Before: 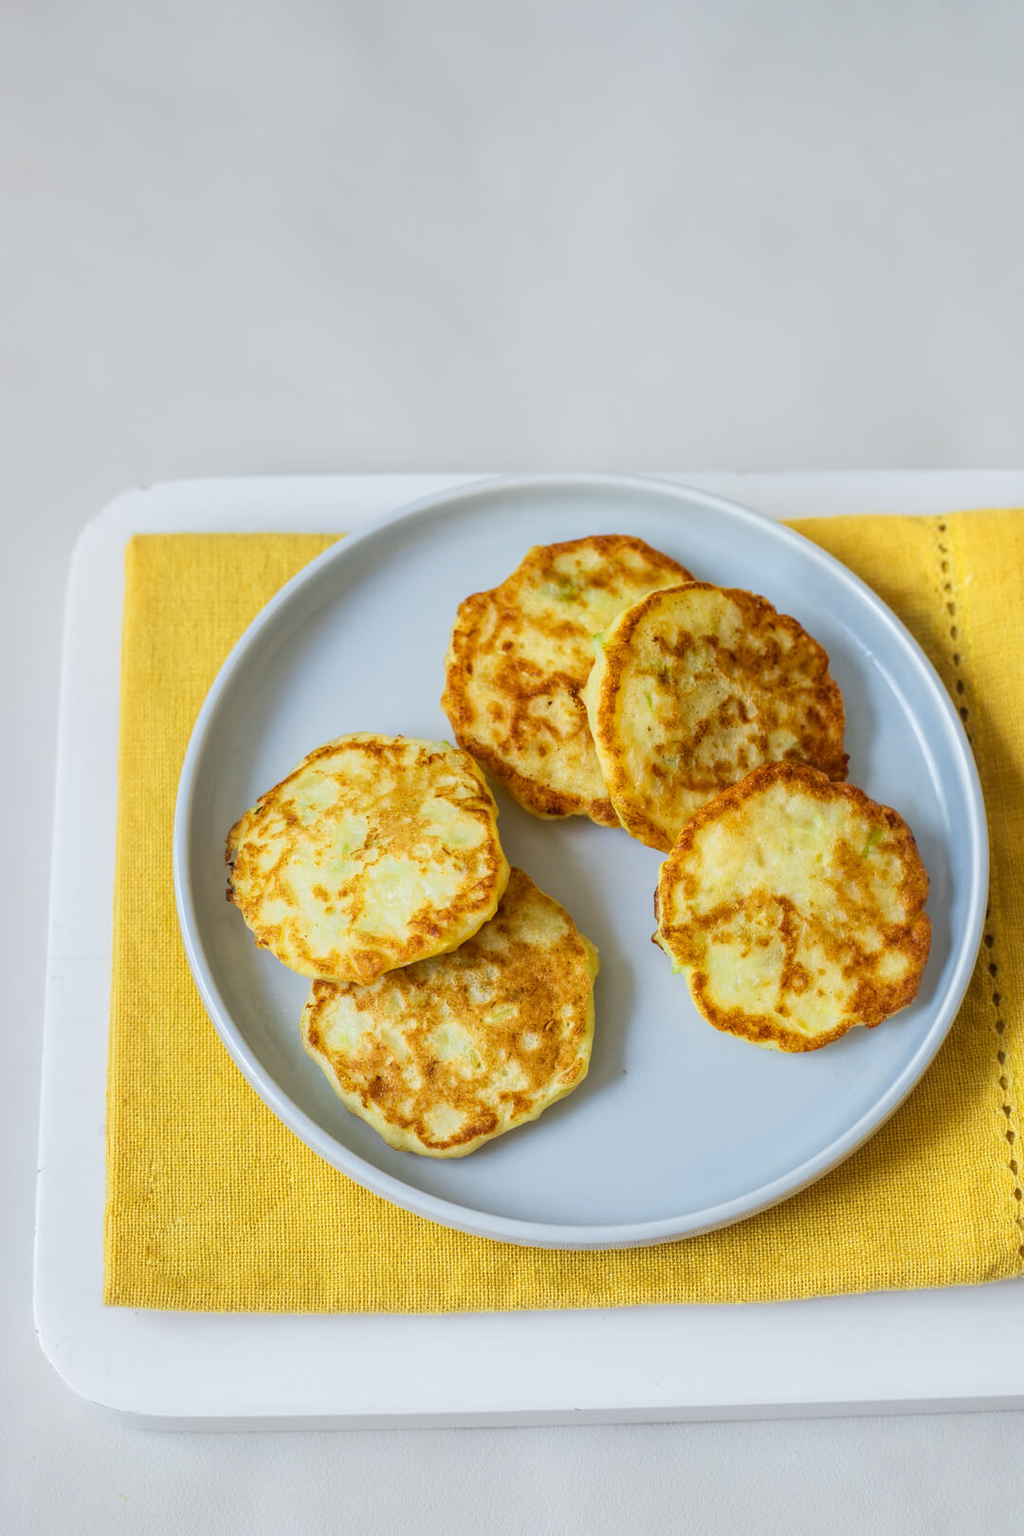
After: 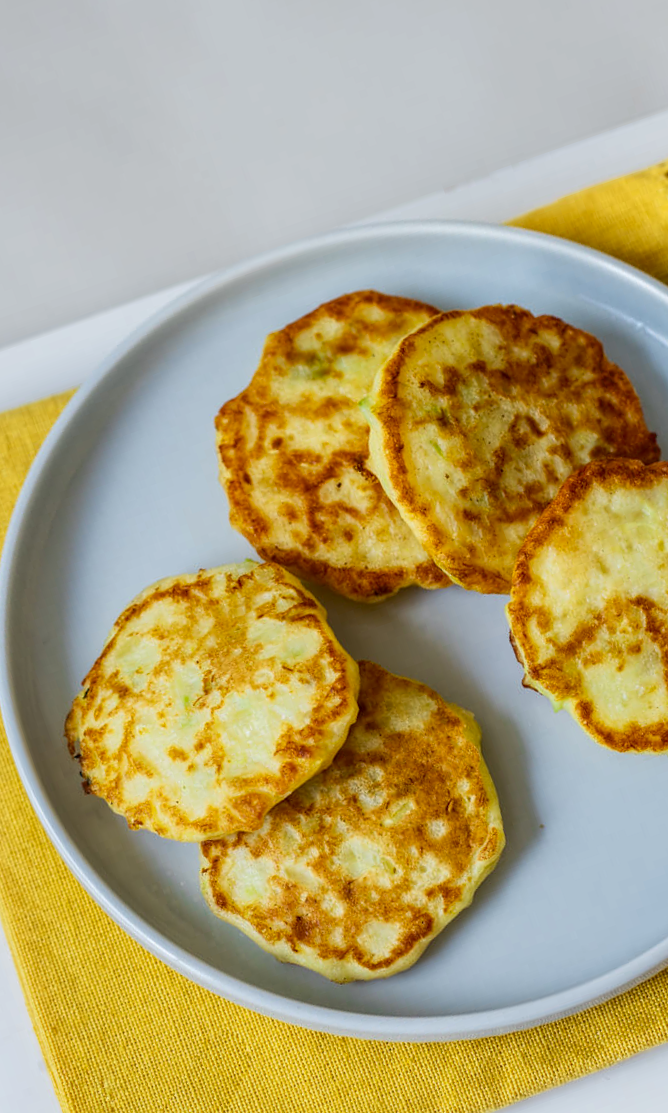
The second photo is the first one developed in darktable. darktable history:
crop and rotate: angle 19.26°, left 6.851%, right 4.112%, bottom 1.133%
contrast brightness saturation: contrast 0.065, brightness -0.129, saturation 0.055
